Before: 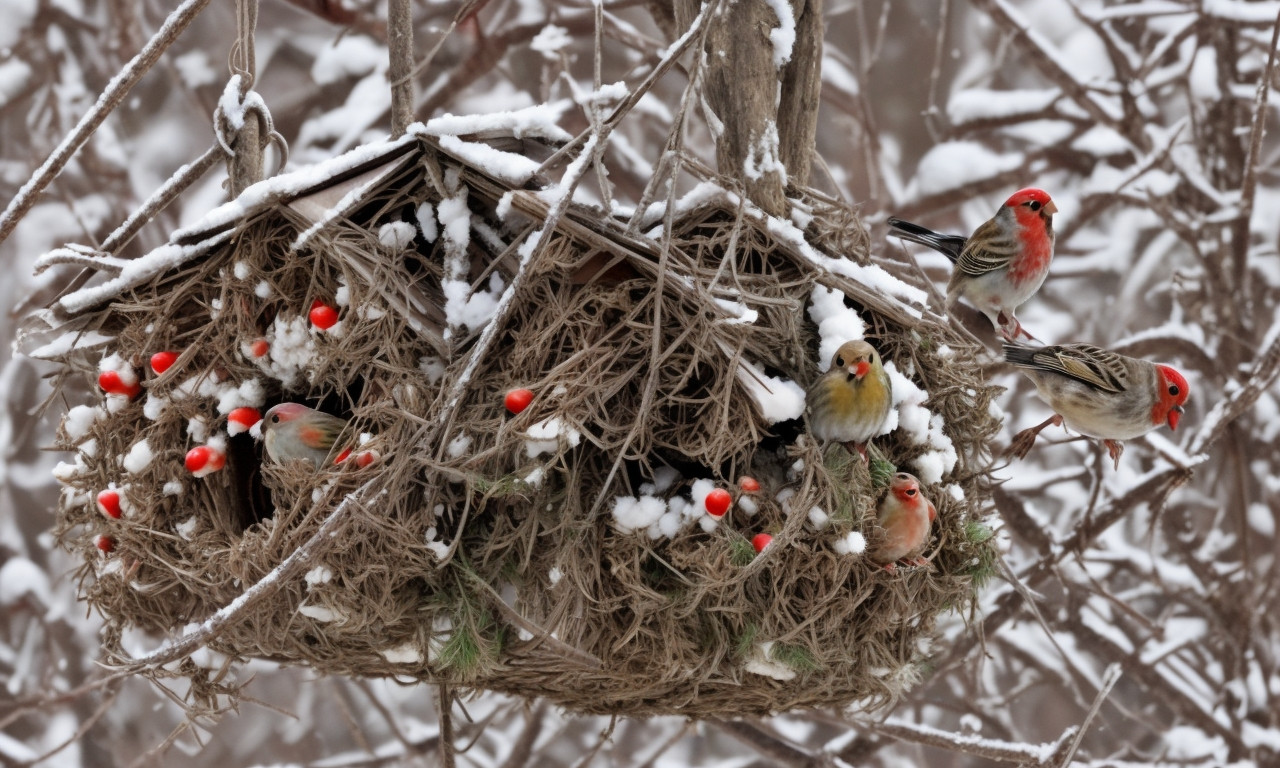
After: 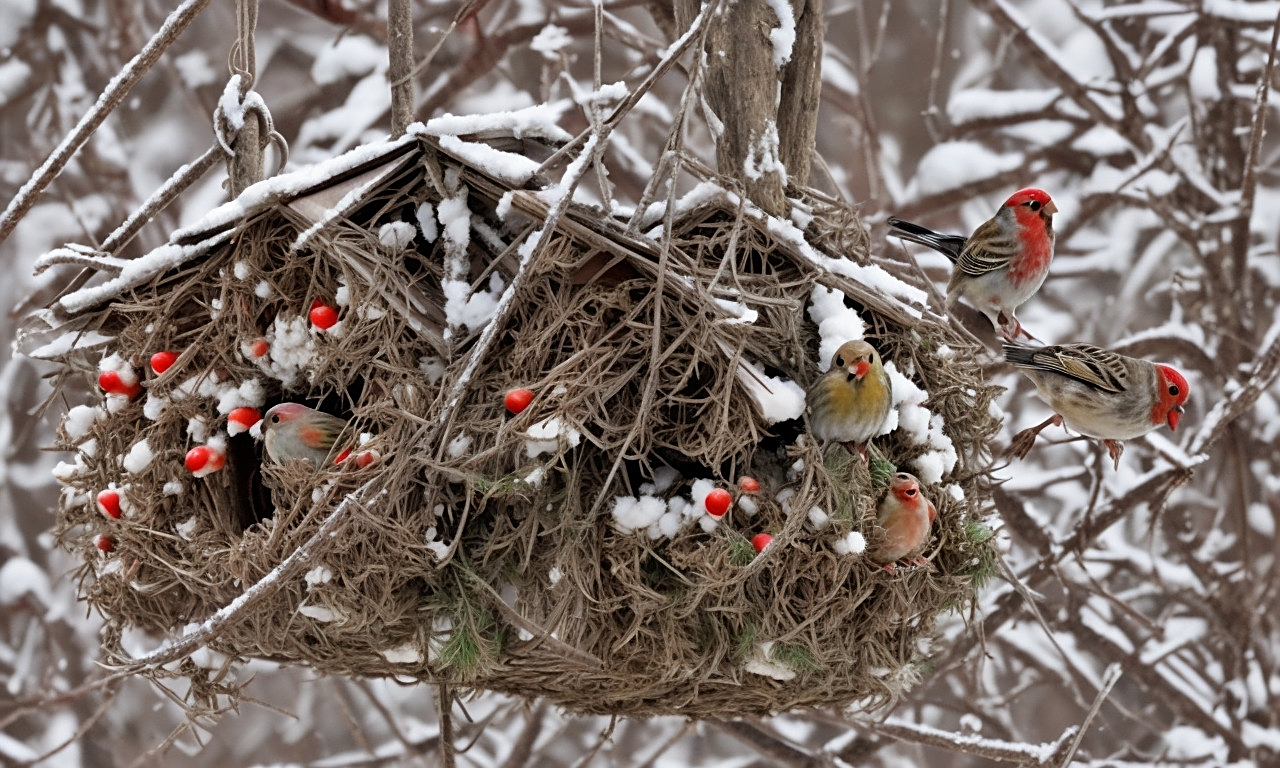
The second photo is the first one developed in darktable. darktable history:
shadows and highlights: shadows 19.13, highlights -83.41, soften with gaussian
sharpen: on, module defaults
